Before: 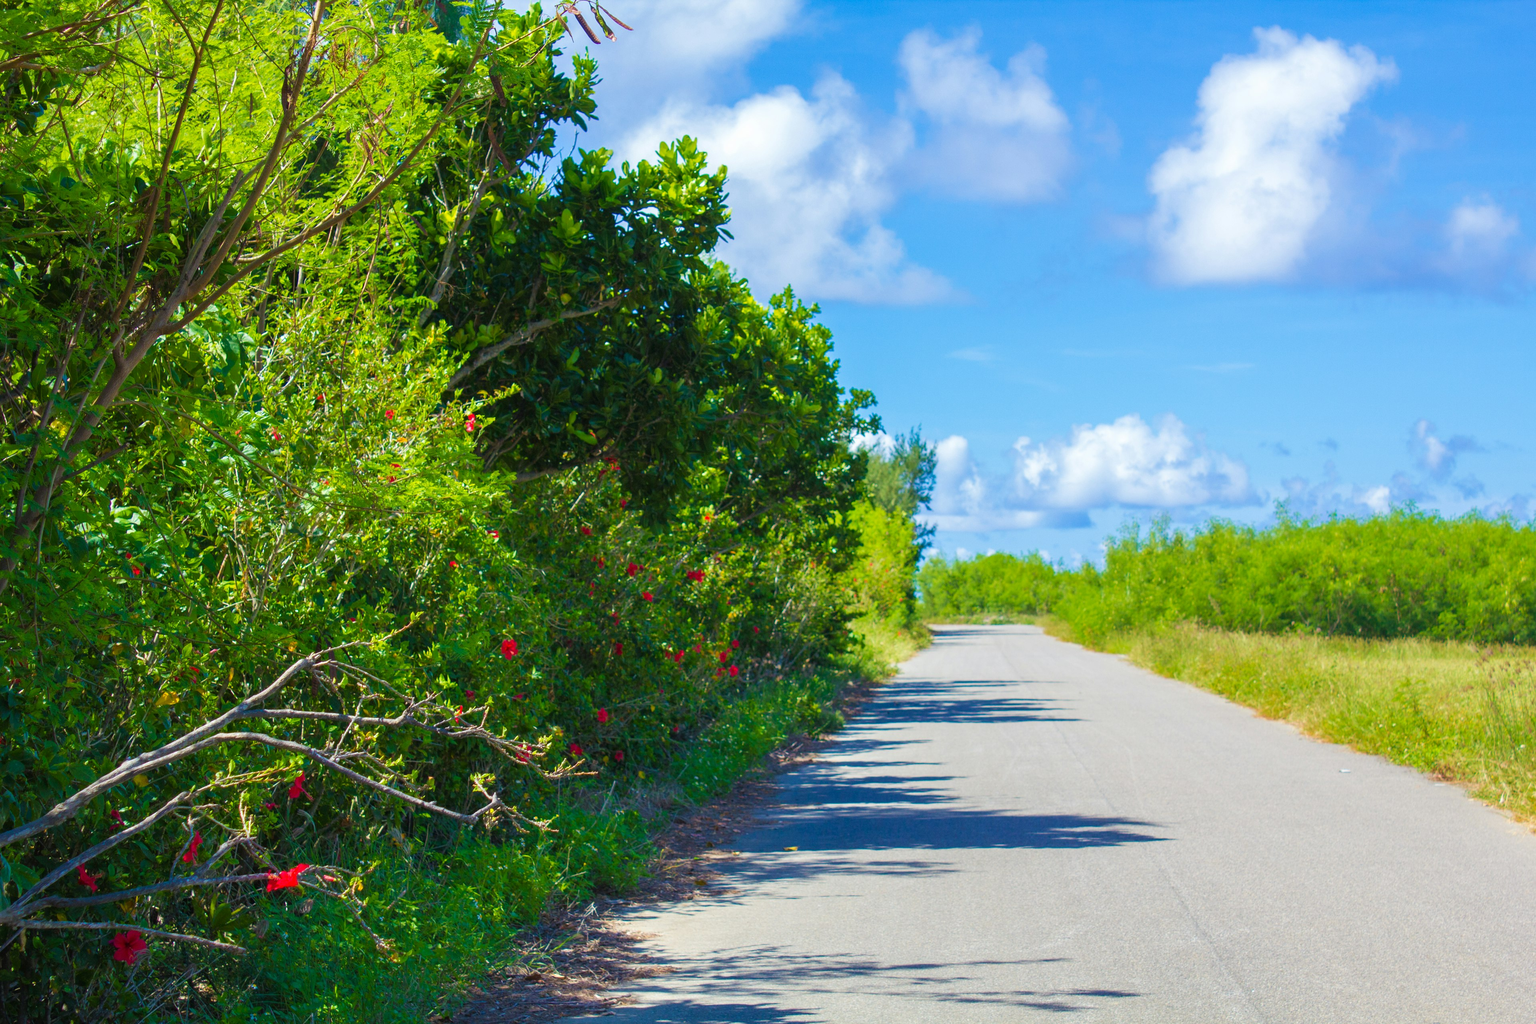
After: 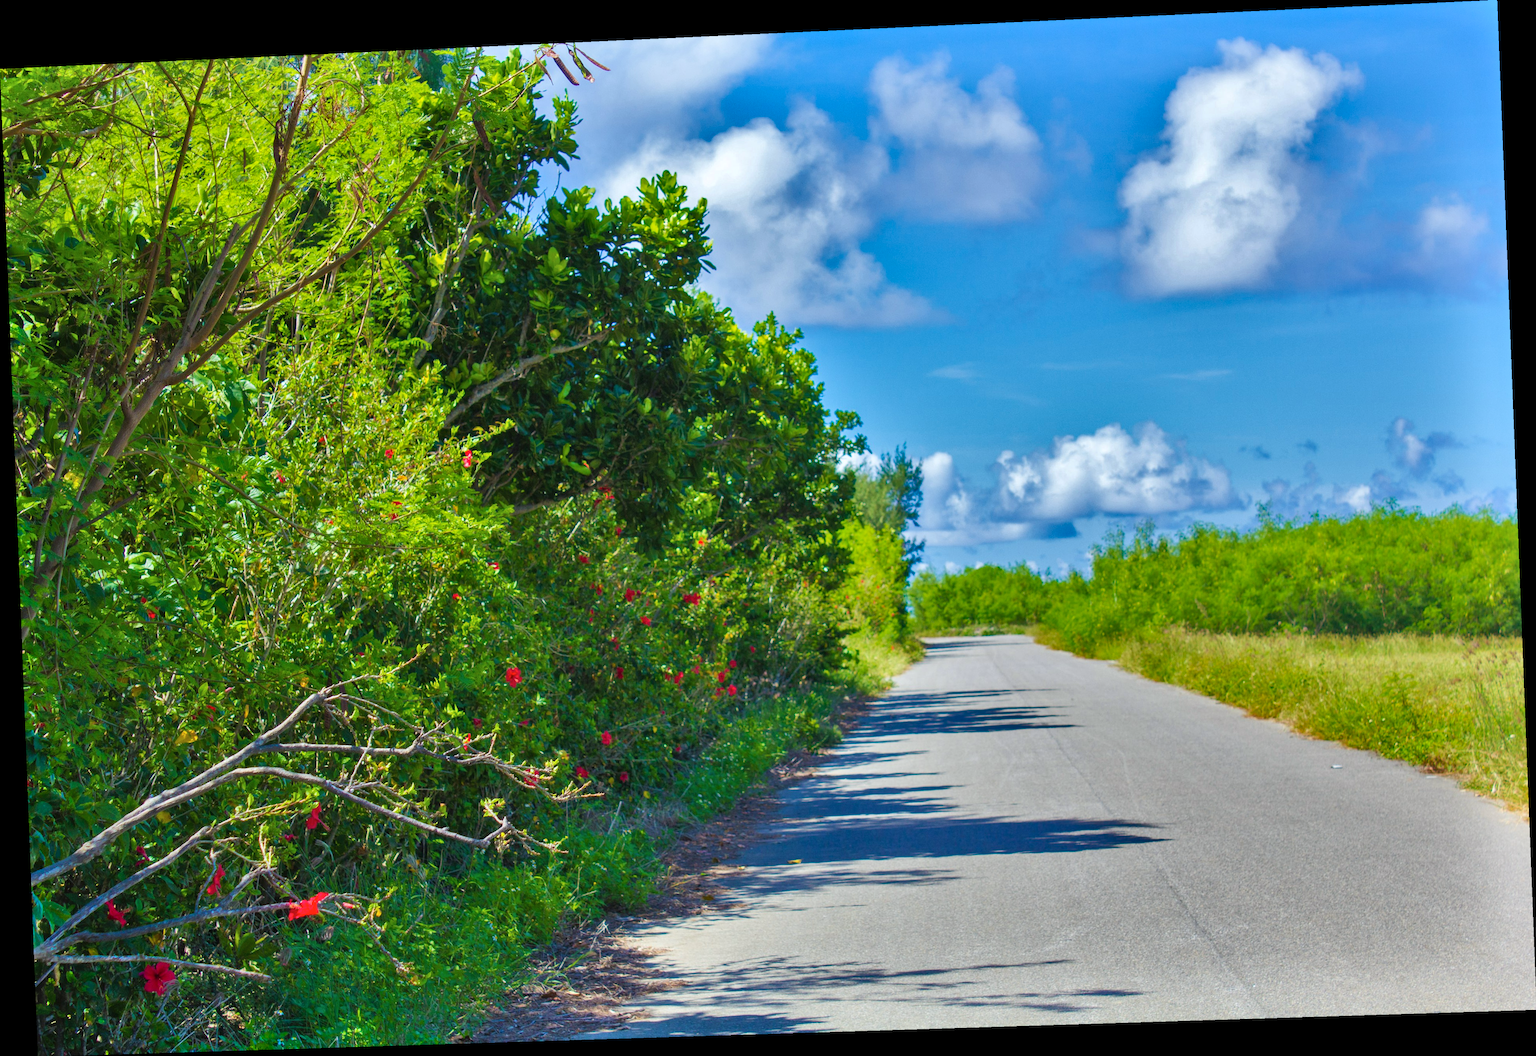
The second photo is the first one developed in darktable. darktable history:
white balance: red 0.988, blue 1.017
rotate and perspective: rotation -2.22°, lens shift (horizontal) -0.022, automatic cropping off
shadows and highlights: white point adjustment 0.1, highlights -70, soften with gaussian
